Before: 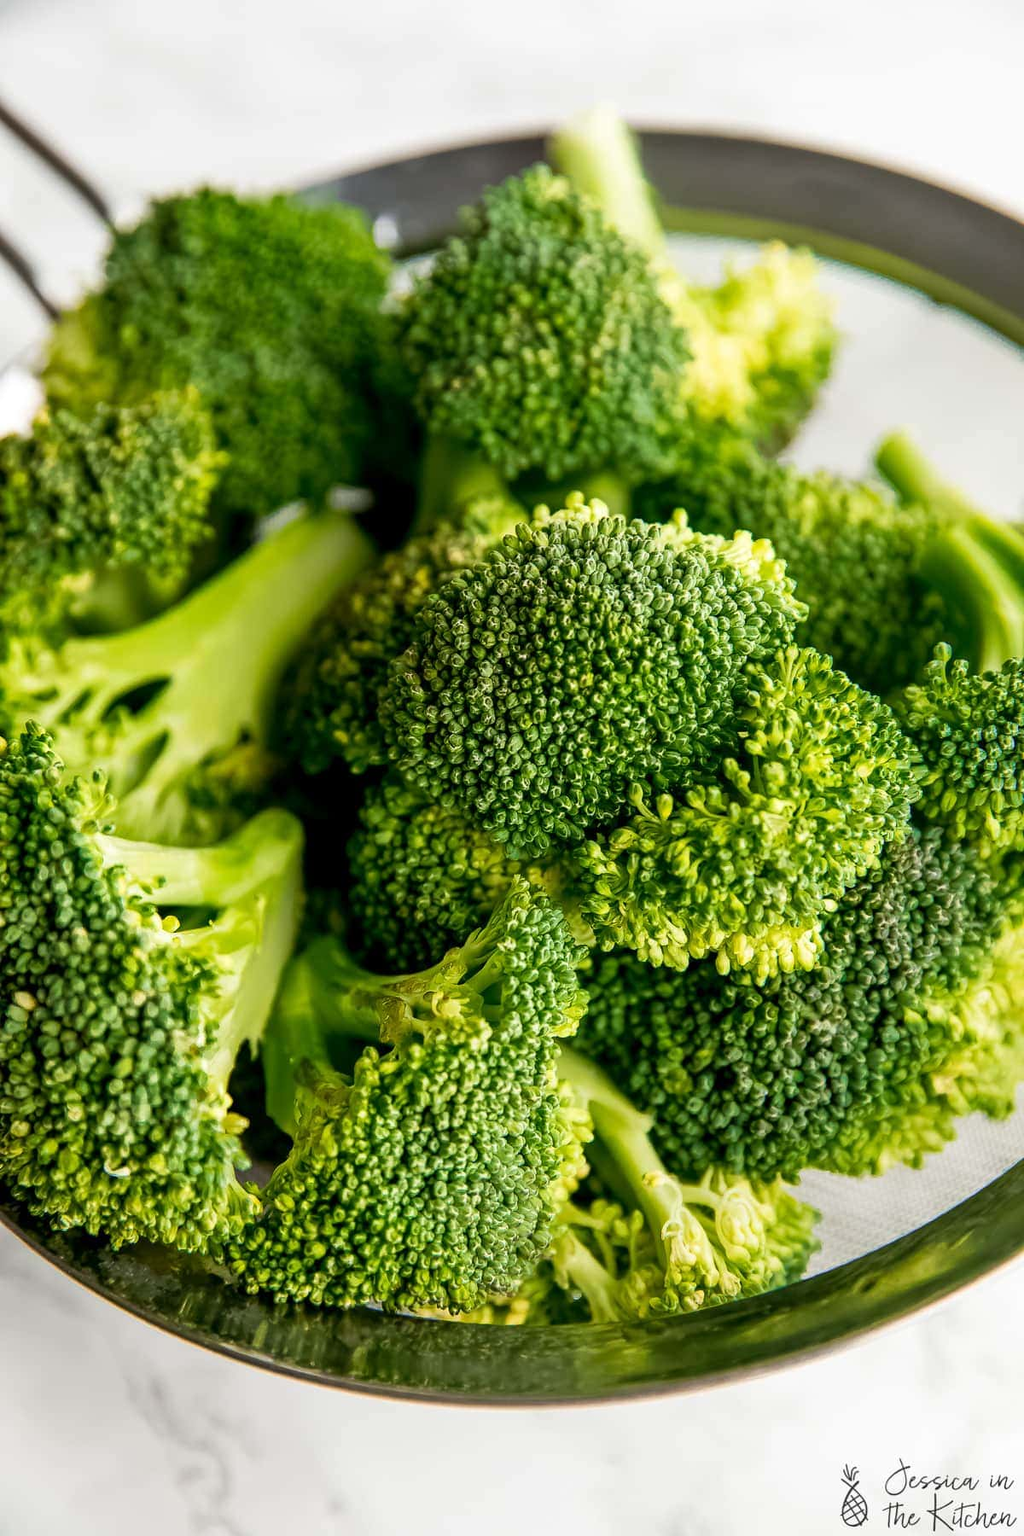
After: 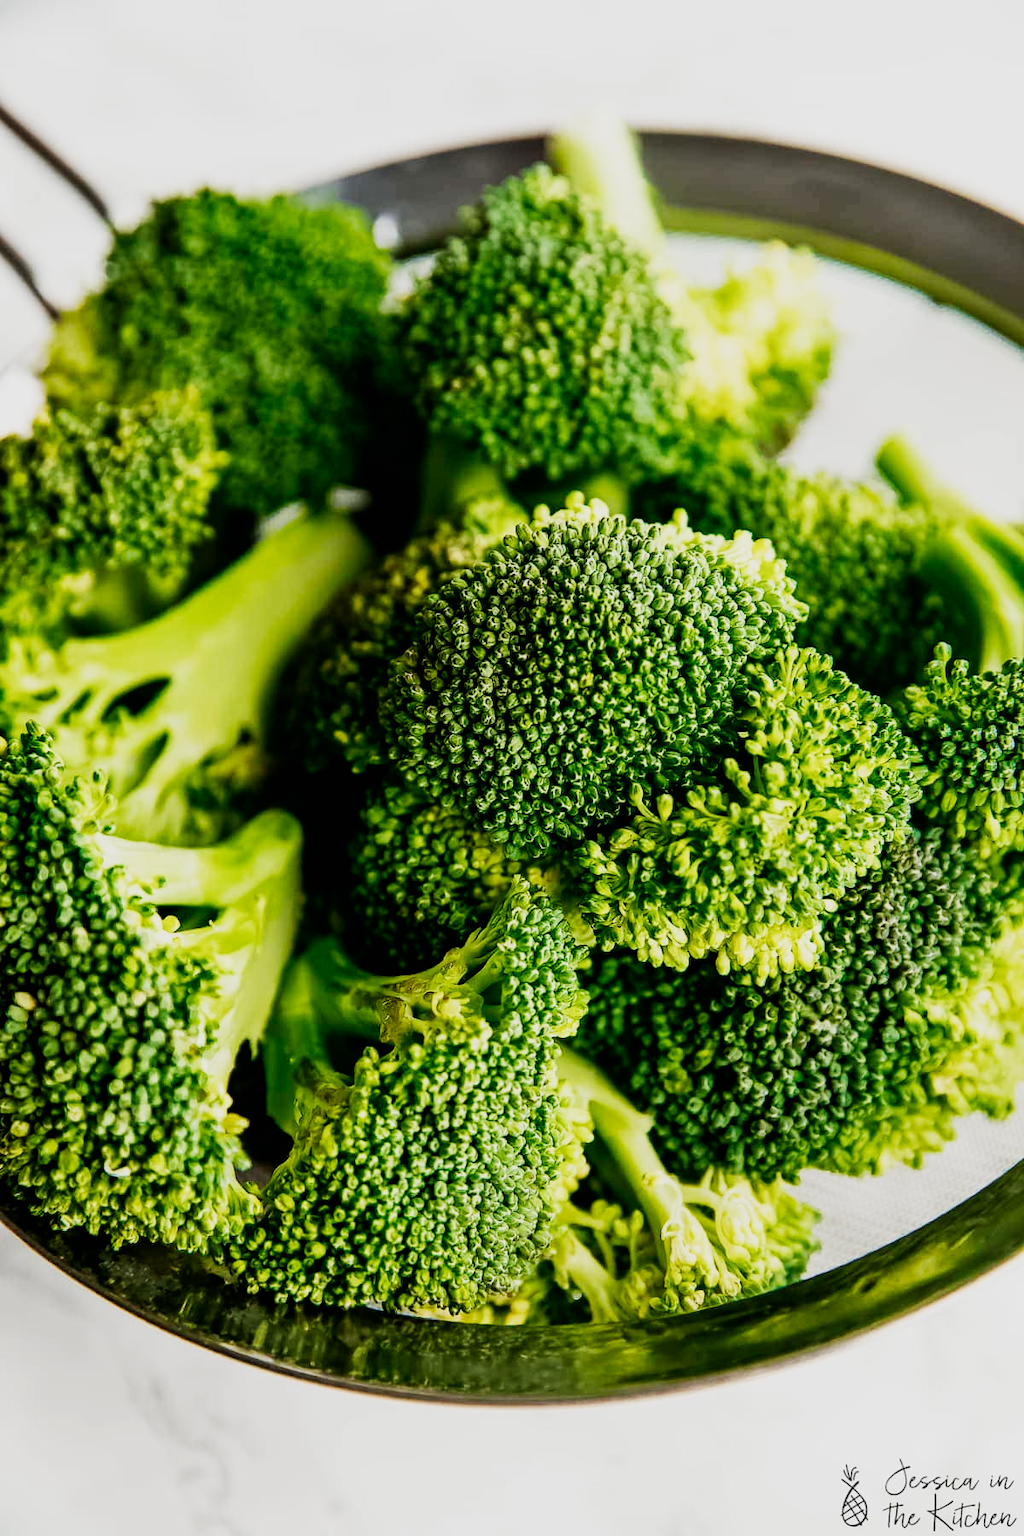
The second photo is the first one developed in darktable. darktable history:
exposure: exposure 0.127 EV, compensate highlight preservation false
sigmoid: contrast 1.8, skew -0.2, preserve hue 0%, red attenuation 0.1, red rotation 0.035, green attenuation 0.1, green rotation -0.017, blue attenuation 0.15, blue rotation -0.052, base primaries Rec2020
